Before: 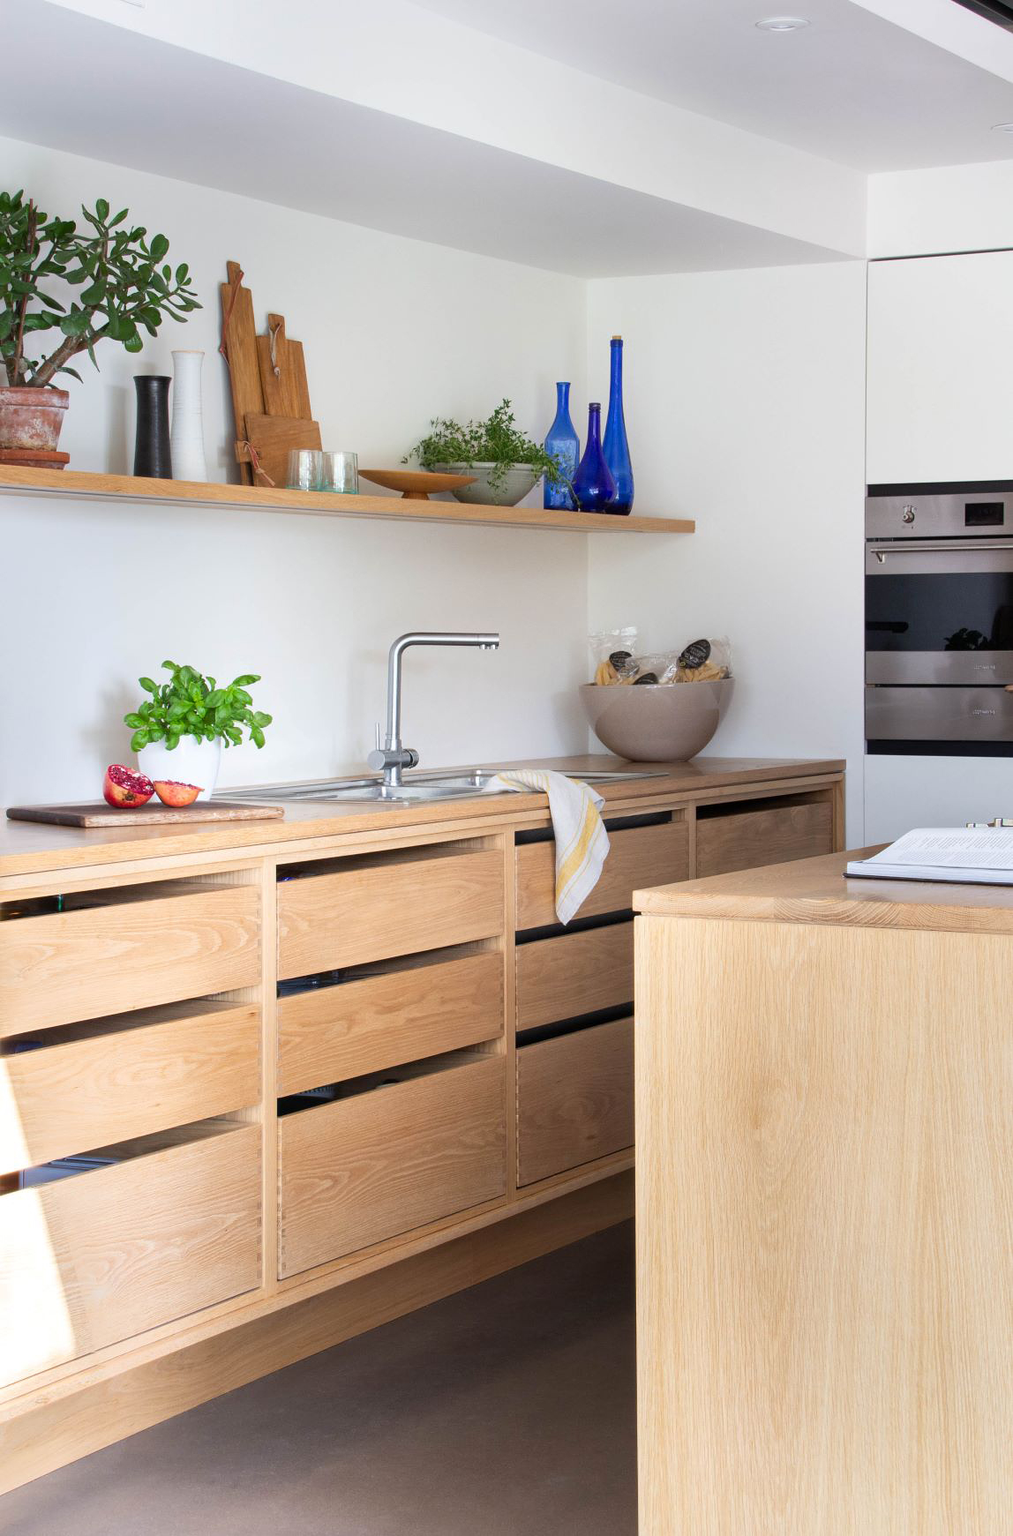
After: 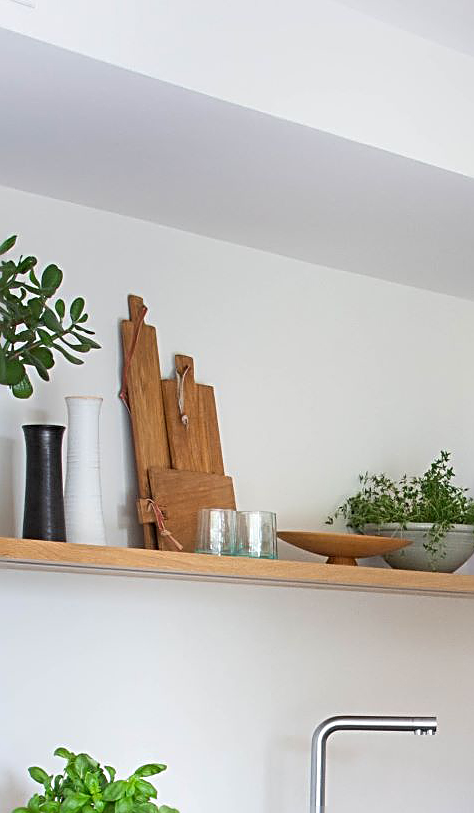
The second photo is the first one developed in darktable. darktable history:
crop and rotate: left 11.239%, top 0.112%, right 47.435%, bottom 53.168%
sharpen: radius 2.601, amount 0.68
